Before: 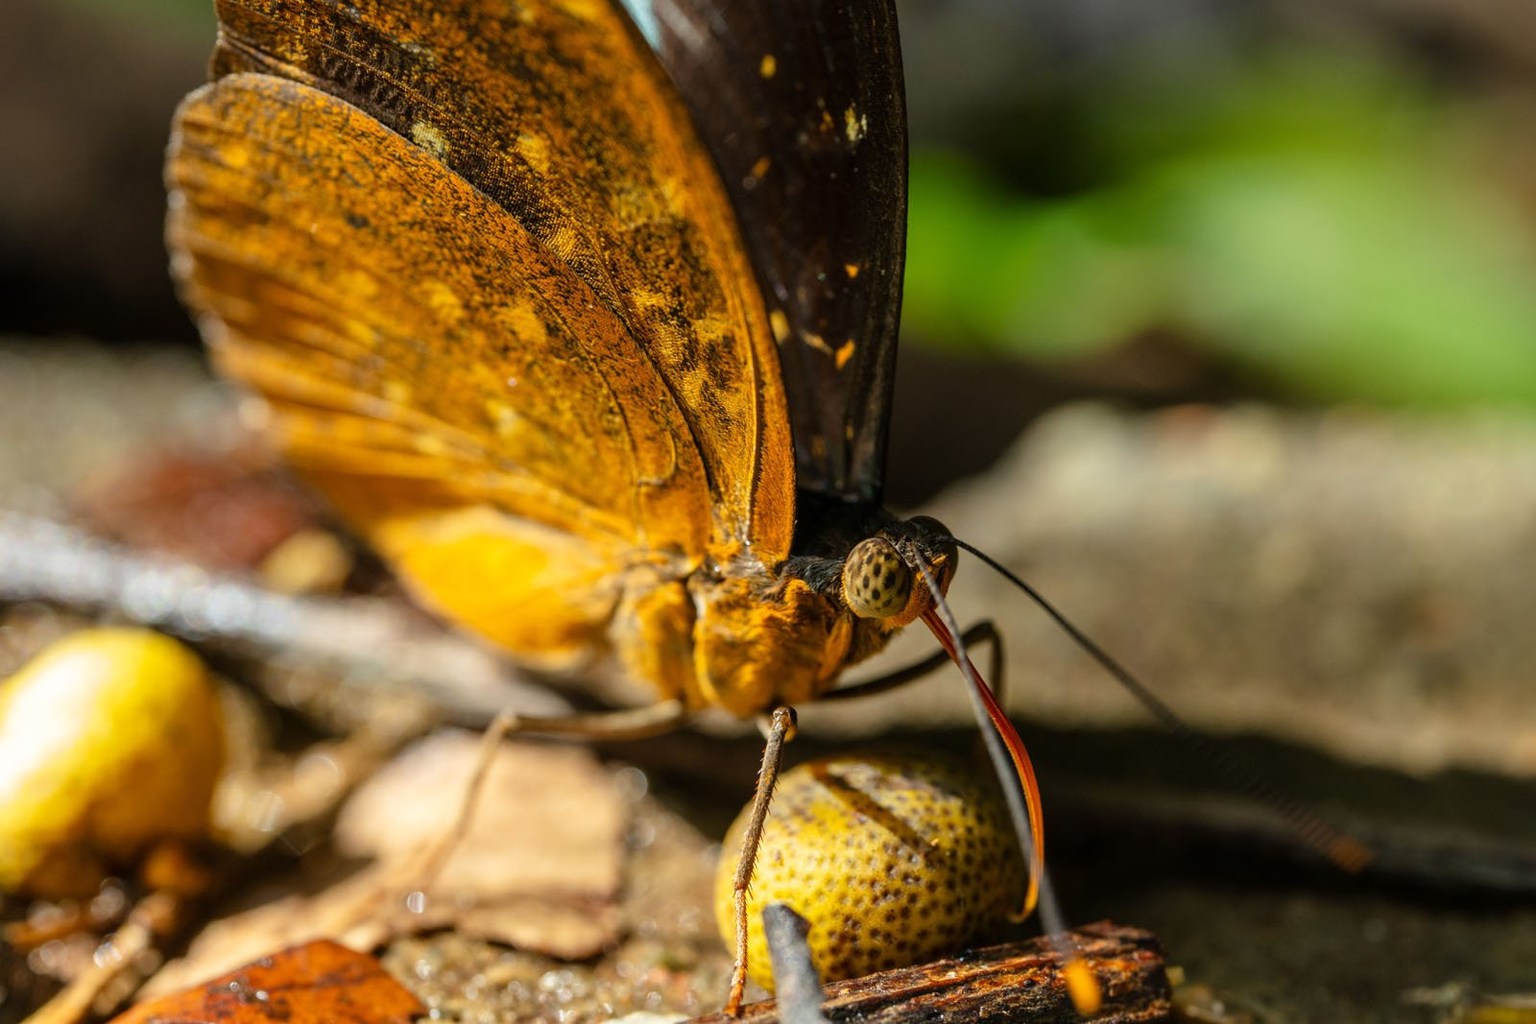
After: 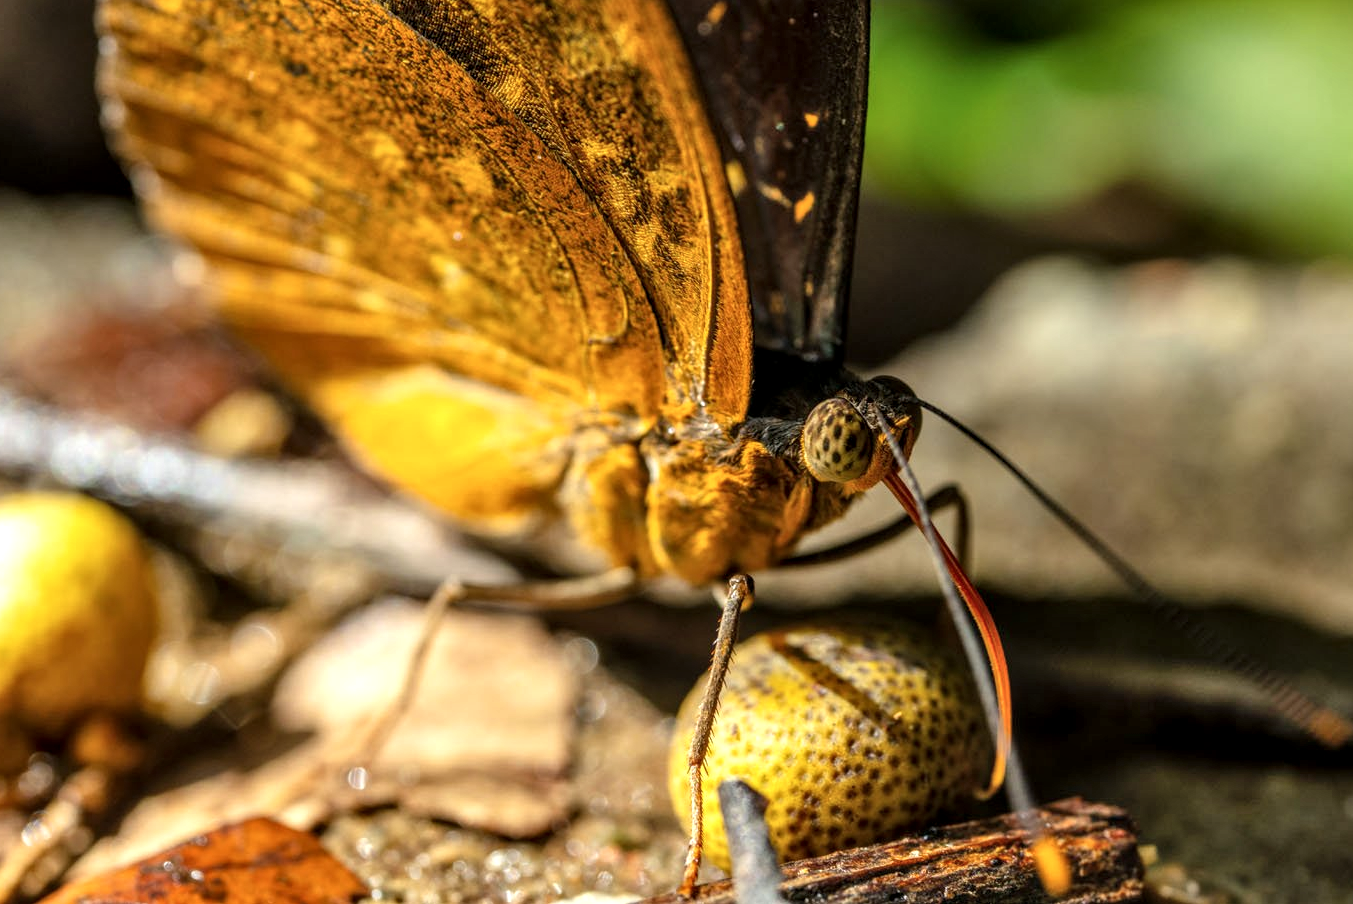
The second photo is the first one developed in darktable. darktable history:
crop and rotate: left 4.753%, top 15.234%, right 10.674%
shadows and highlights: radius 46.14, white point adjustment 6.46, compress 79.71%, highlights color adjustment 45.64%, soften with gaussian
local contrast: detail 130%
